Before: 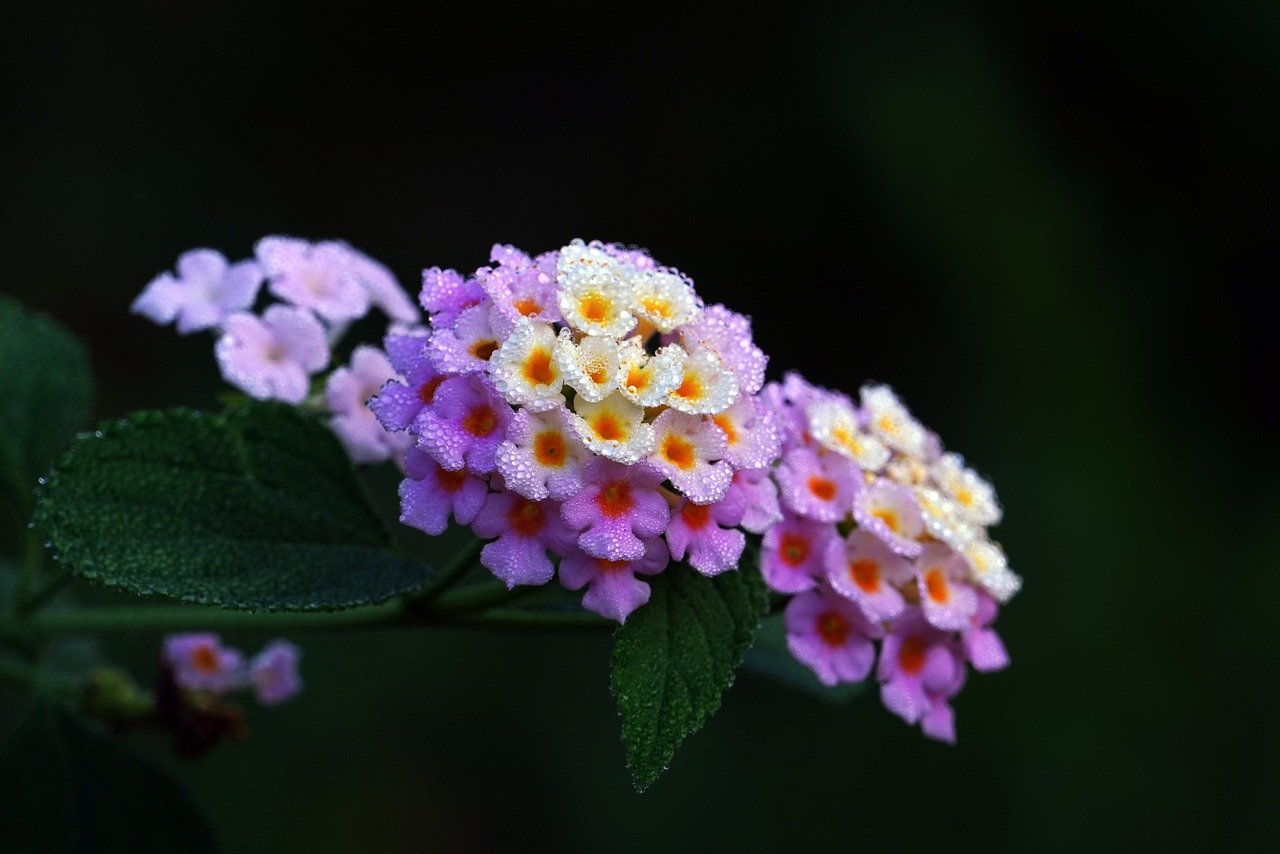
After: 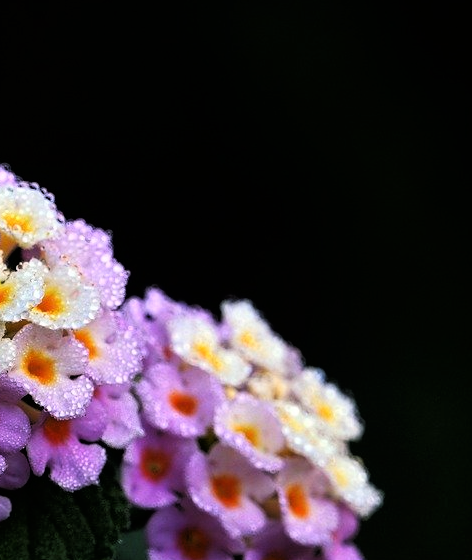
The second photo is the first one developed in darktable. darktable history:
crop and rotate: left 49.936%, top 10.094%, right 13.136%, bottom 24.256%
tone curve: curves: ch0 [(0, 0) (0.118, 0.034) (0.182, 0.124) (0.265, 0.214) (0.504, 0.508) (0.783, 0.825) (1, 1)], color space Lab, linked channels, preserve colors none
